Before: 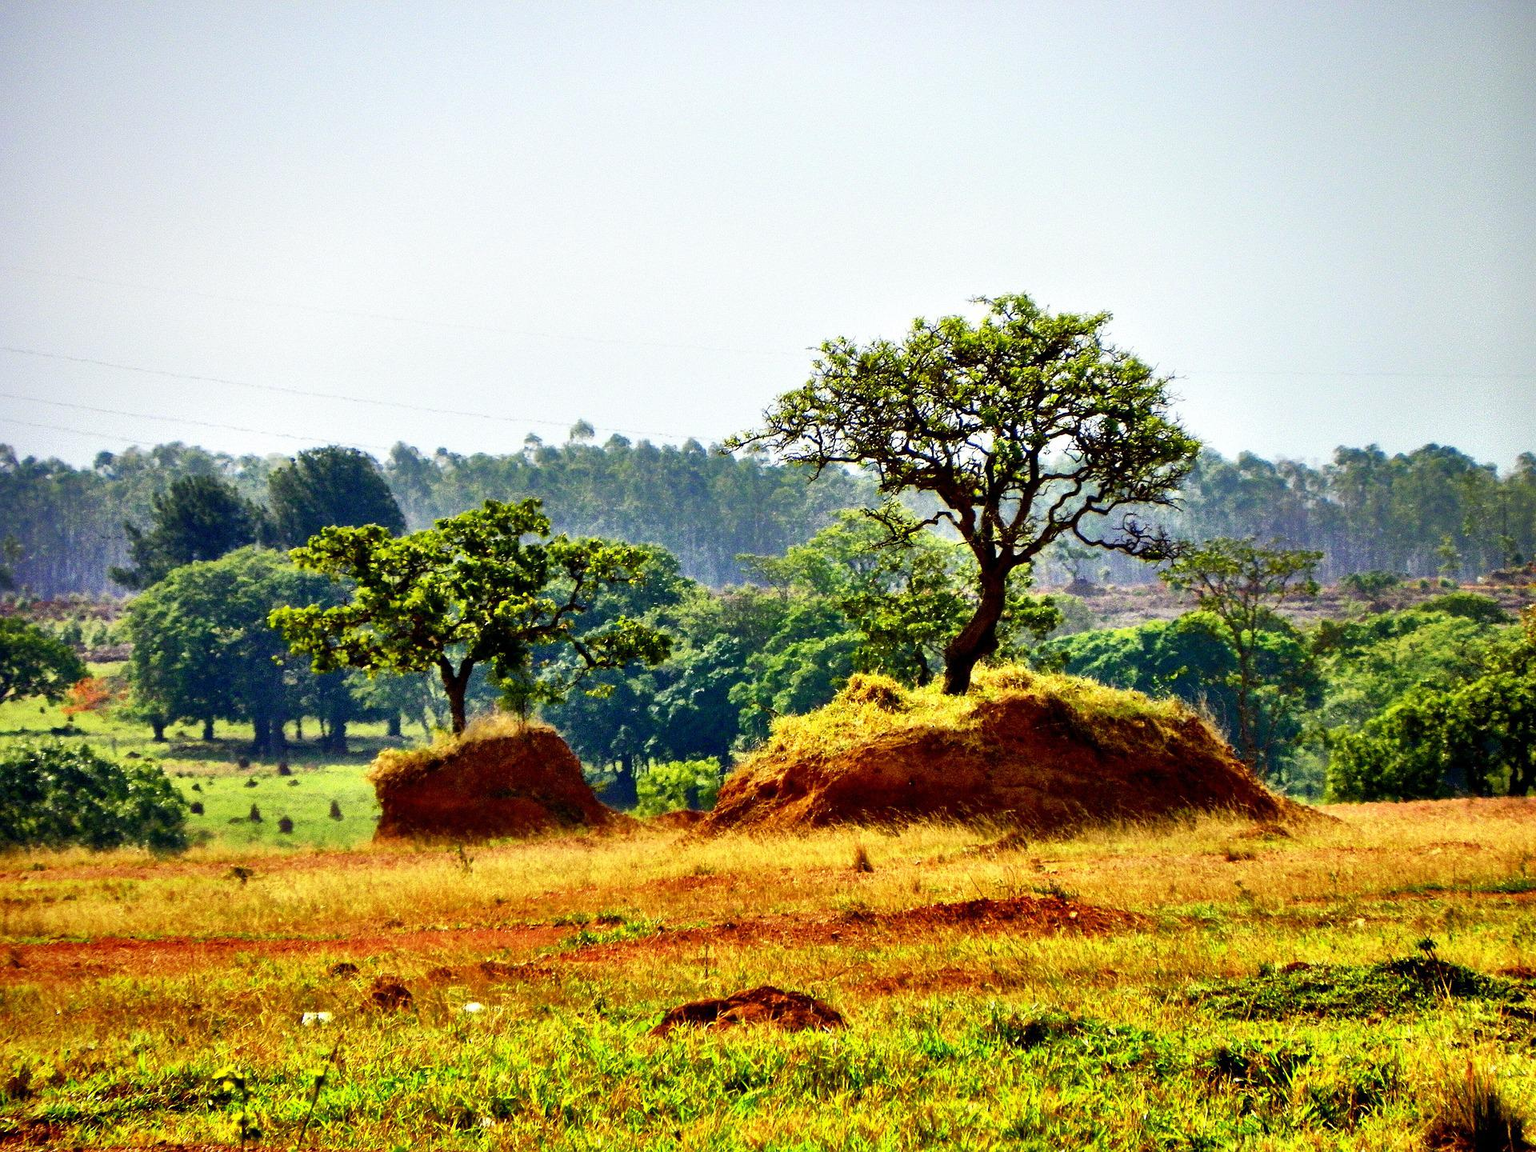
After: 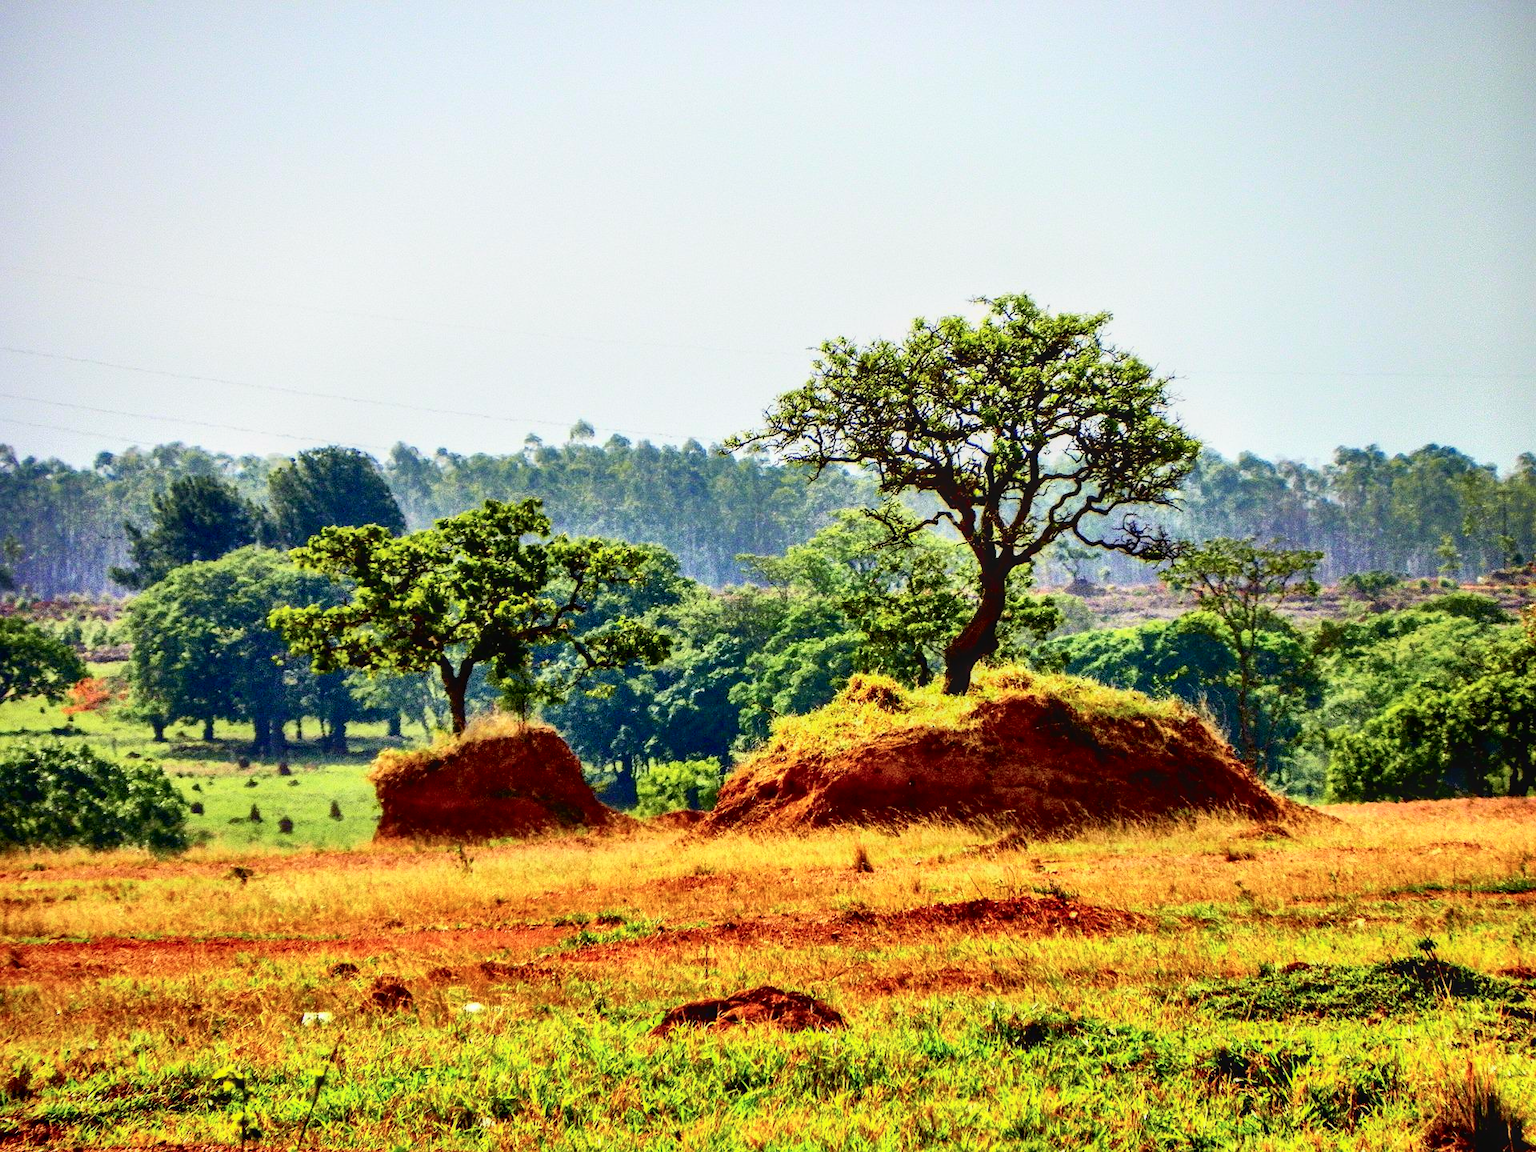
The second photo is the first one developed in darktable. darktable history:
local contrast: on, module defaults
tone curve: curves: ch0 [(0, 0.021) (0.049, 0.044) (0.152, 0.14) (0.328, 0.357) (0.473, 0.529) (0.641, 0.705) (0.868, 0.887) (1, 0.969)]; ch1 [(0, 0) (0.322, 0.328) (0.43, 0.425) (0.474, 0.466) (0.502, 0.503) (0.522, 0.526) (0.564, 0.591) (0.602, 0.632) (0.677, 0.701) (0.859, 0.885) (1, 1)]; ch2 [(0, 0) (0.33, 0.301) (0.447, 0.44) (0.502, 0.505) (0.535, 0.554) (0.565, 0.598) (0.618, 0.629) (1, 1)], color space Lab, independent channels, preserve colors none
